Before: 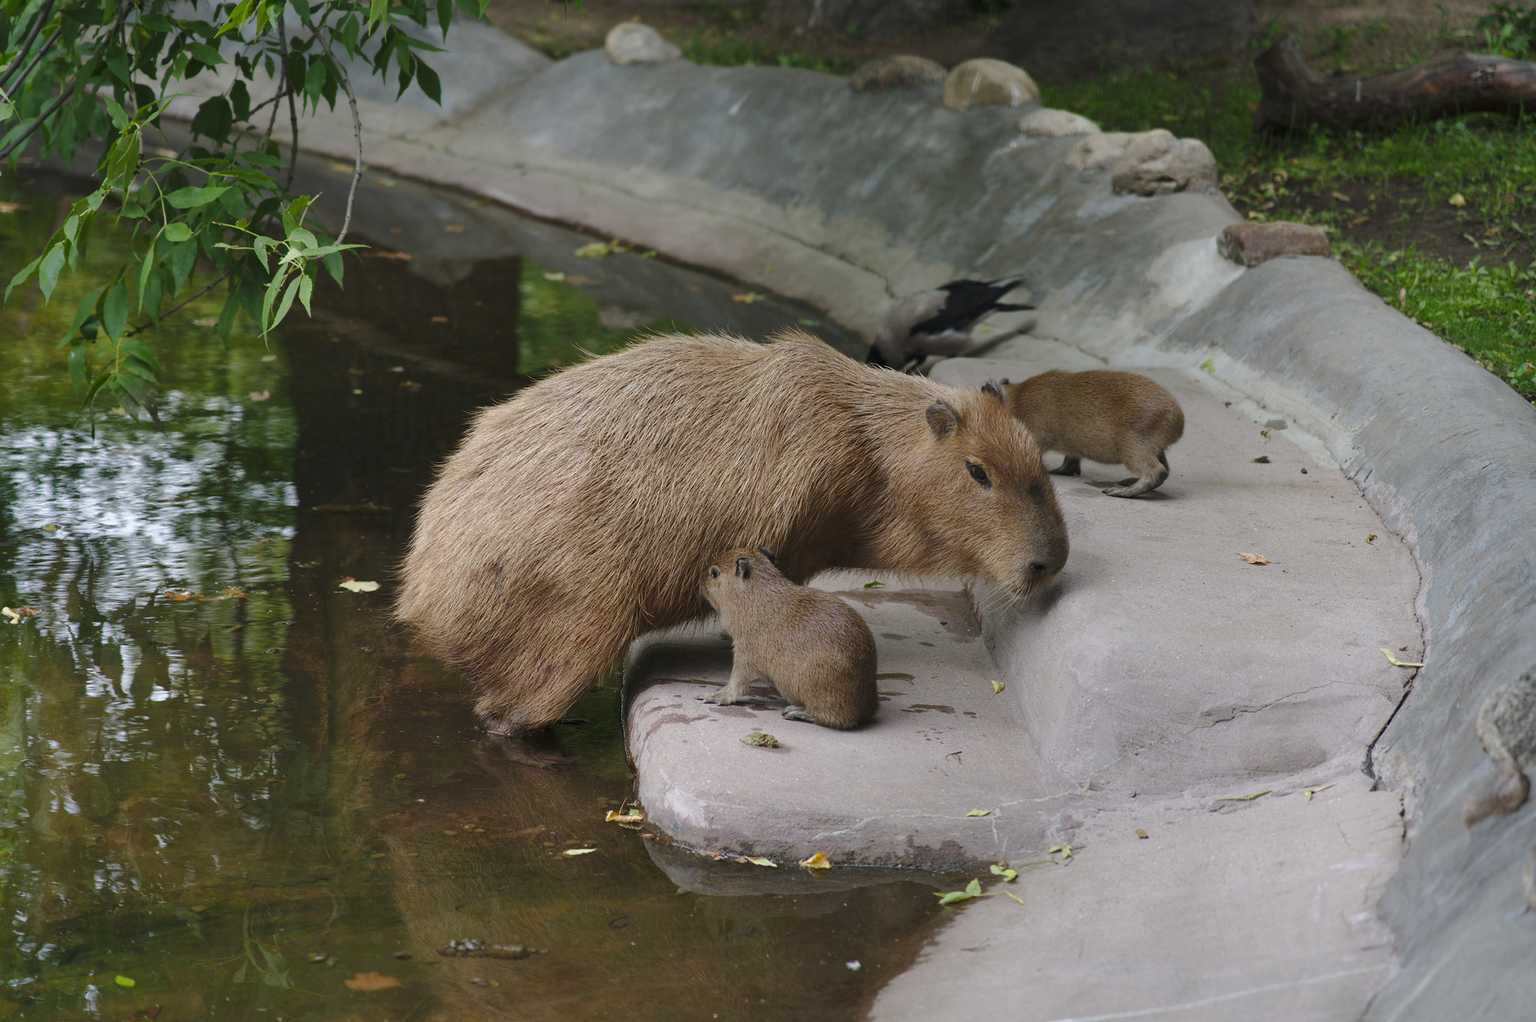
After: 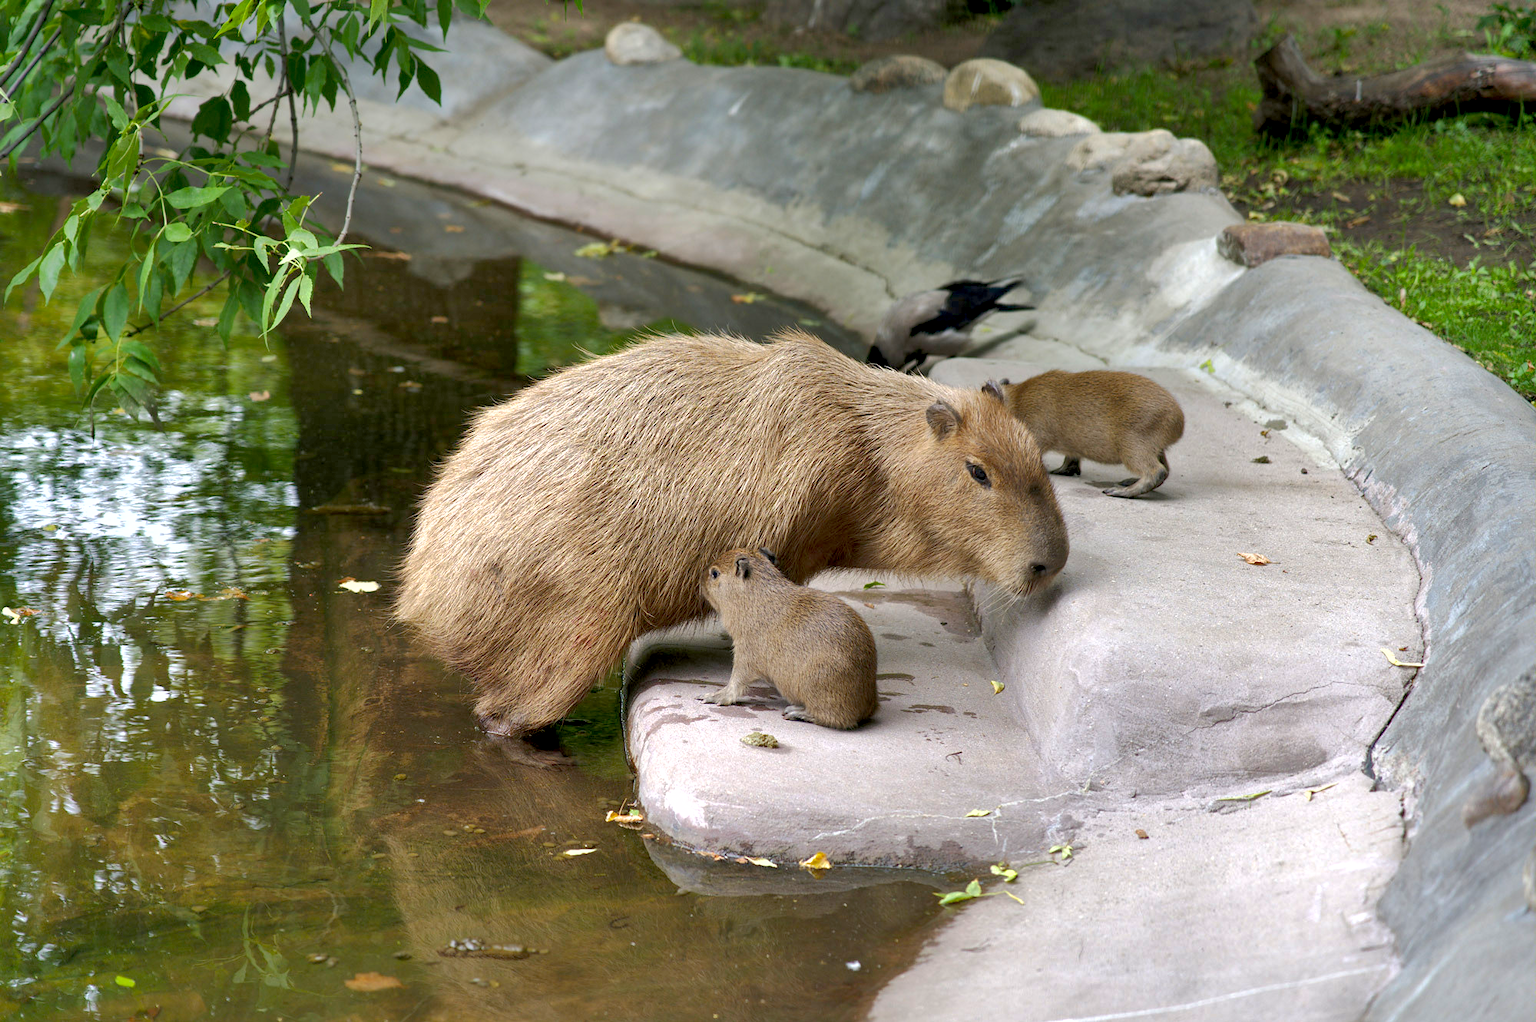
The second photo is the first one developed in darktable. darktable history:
exposure: black level correction 0.01, exposure 1 EV, compensate highlight preservation false
shadows and highlights: on, module defaults
